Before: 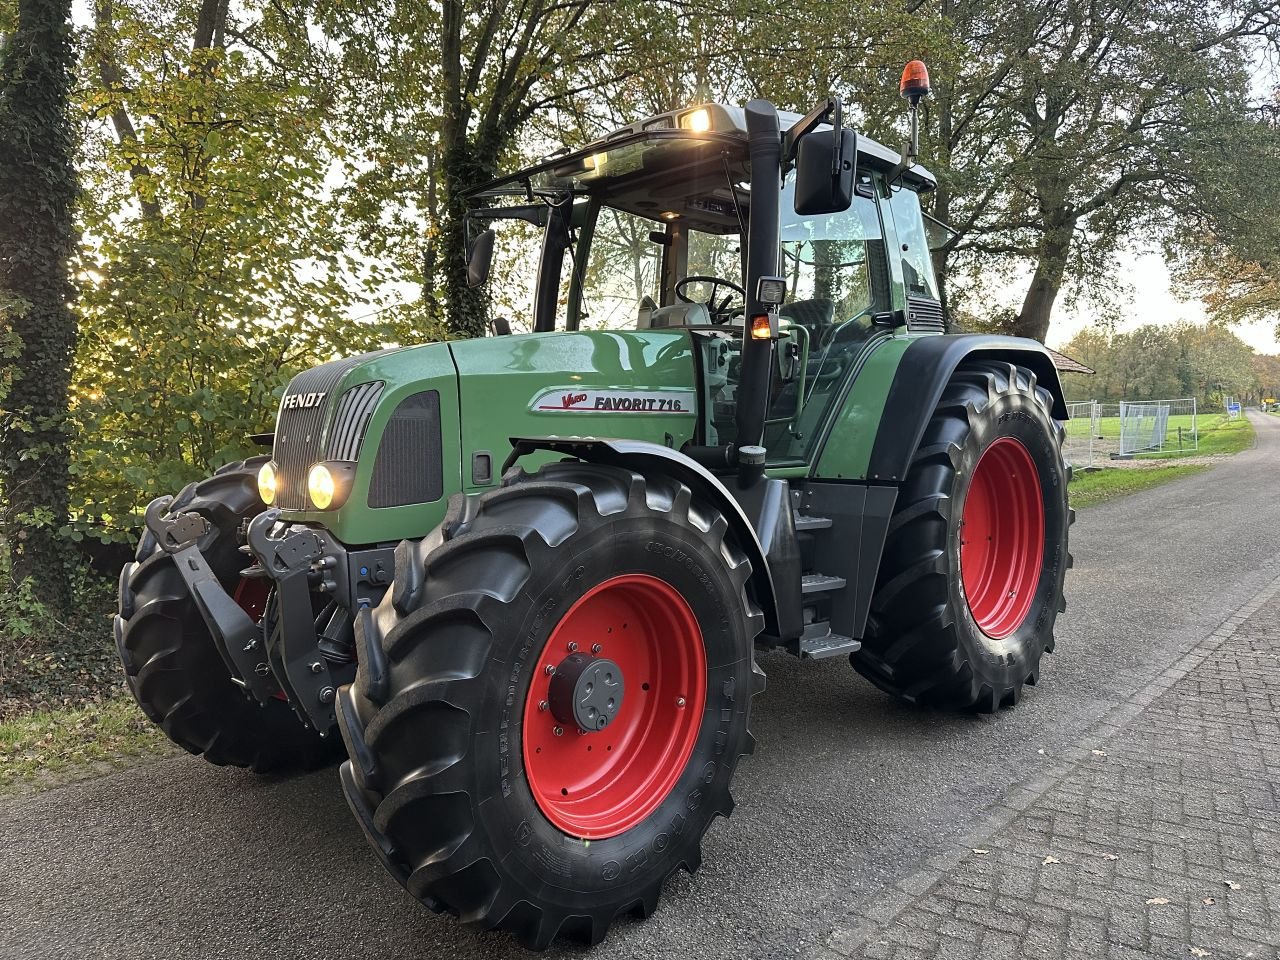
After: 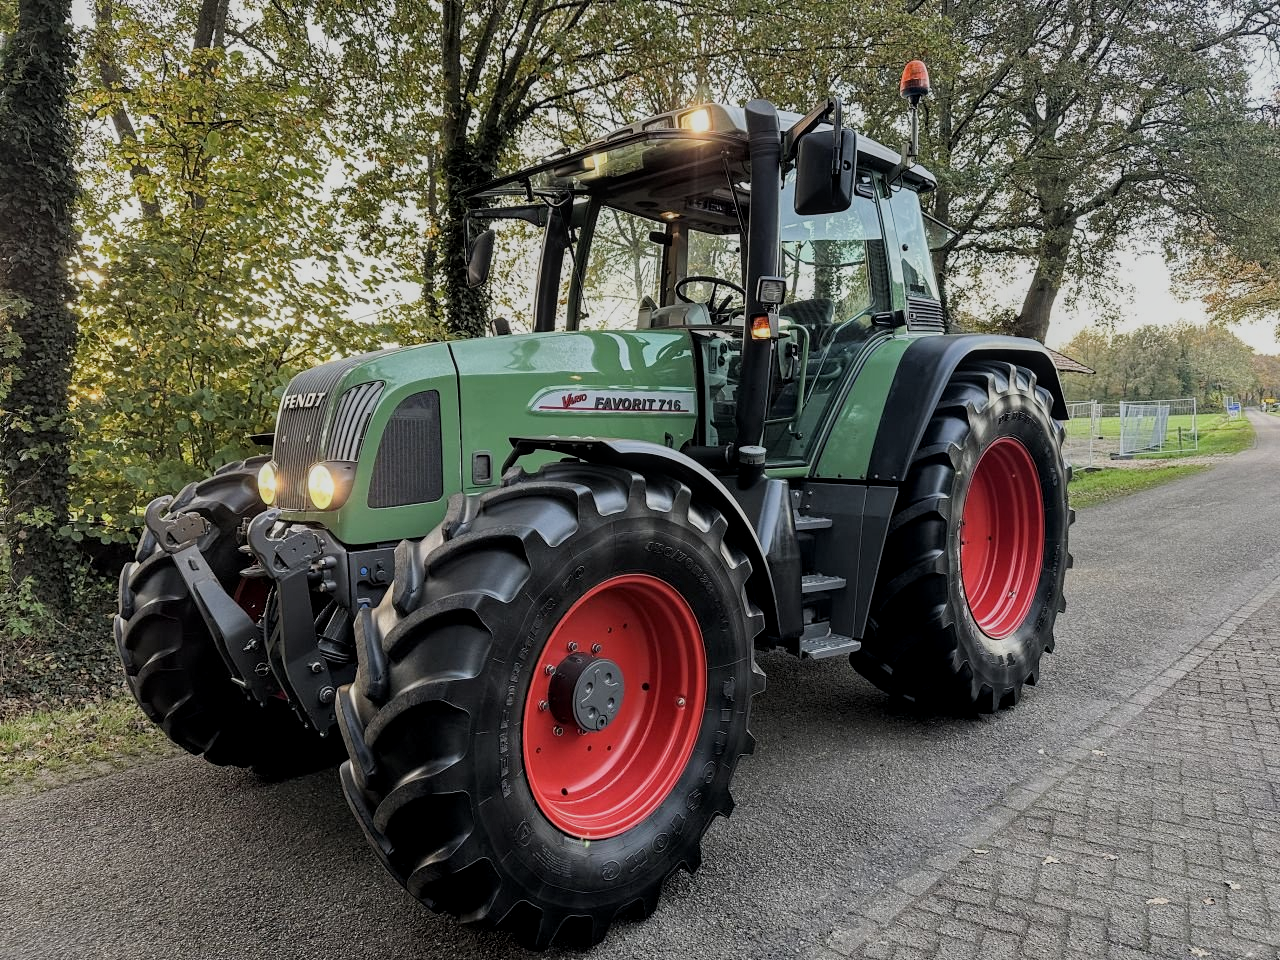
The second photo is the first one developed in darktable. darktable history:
filmic rgb: black relative exposure -7.65 EV, white relative exposure 4.56 EV, hardness 3.61
local contrast: on, module defaults
